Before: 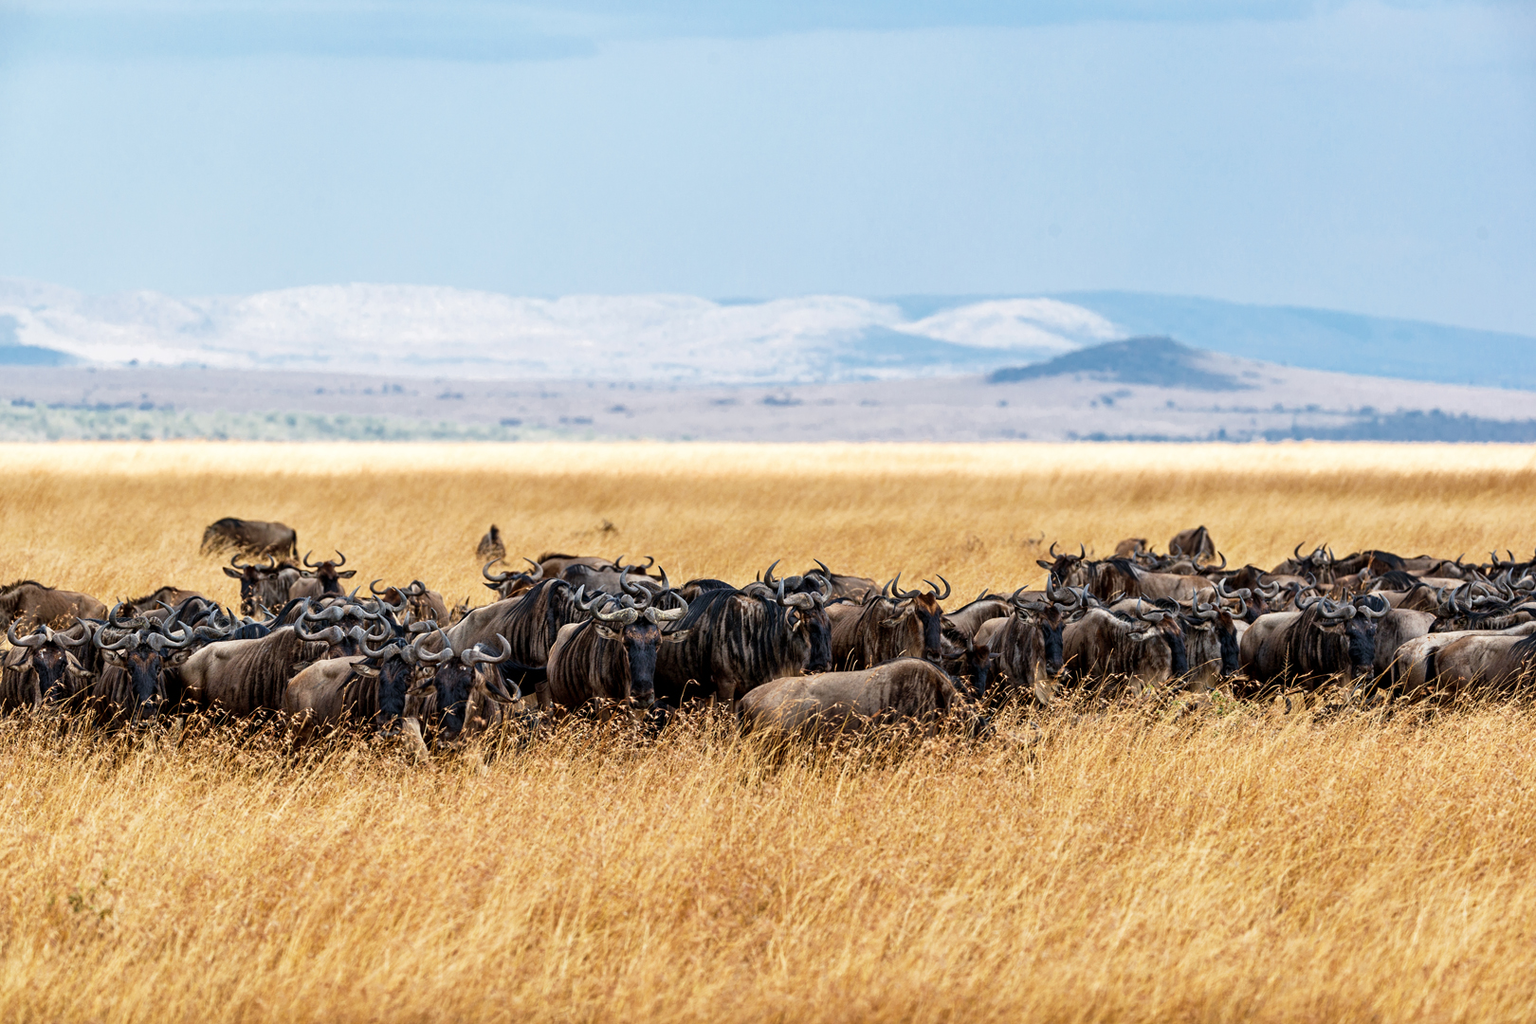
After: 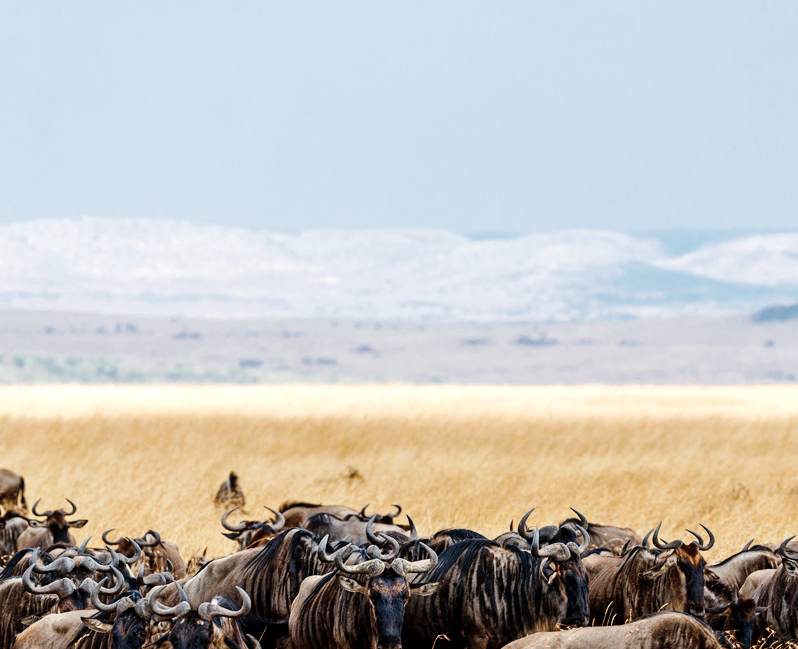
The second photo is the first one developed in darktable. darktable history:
tone curve: curves: ch0 [(0, 0) (0.003, 0.012) (0.011, 0.02) (0.025, 0.032) (0.044, 0.046) (0.069, 0.06) (0.1, 0.09) (0.136, 0.133) (0.177, 0.182) (0.224, 0.247) (0.277, 0.316) (0.335, 0.396) (0.399, 0.48) (0.468, 0.568) (0.543, 0.646) (0.623, 0.717) (0.709, 0.777) (0.801, 0.846) (0.898, 0.912) (1, 1)], preserve colors none
crop: left 17.835%, top 7.675%, right 32.881%, bottom 32.213%
local contrast: highlights 100%, shadows 100%, detail 120%, midtone range 0.2
